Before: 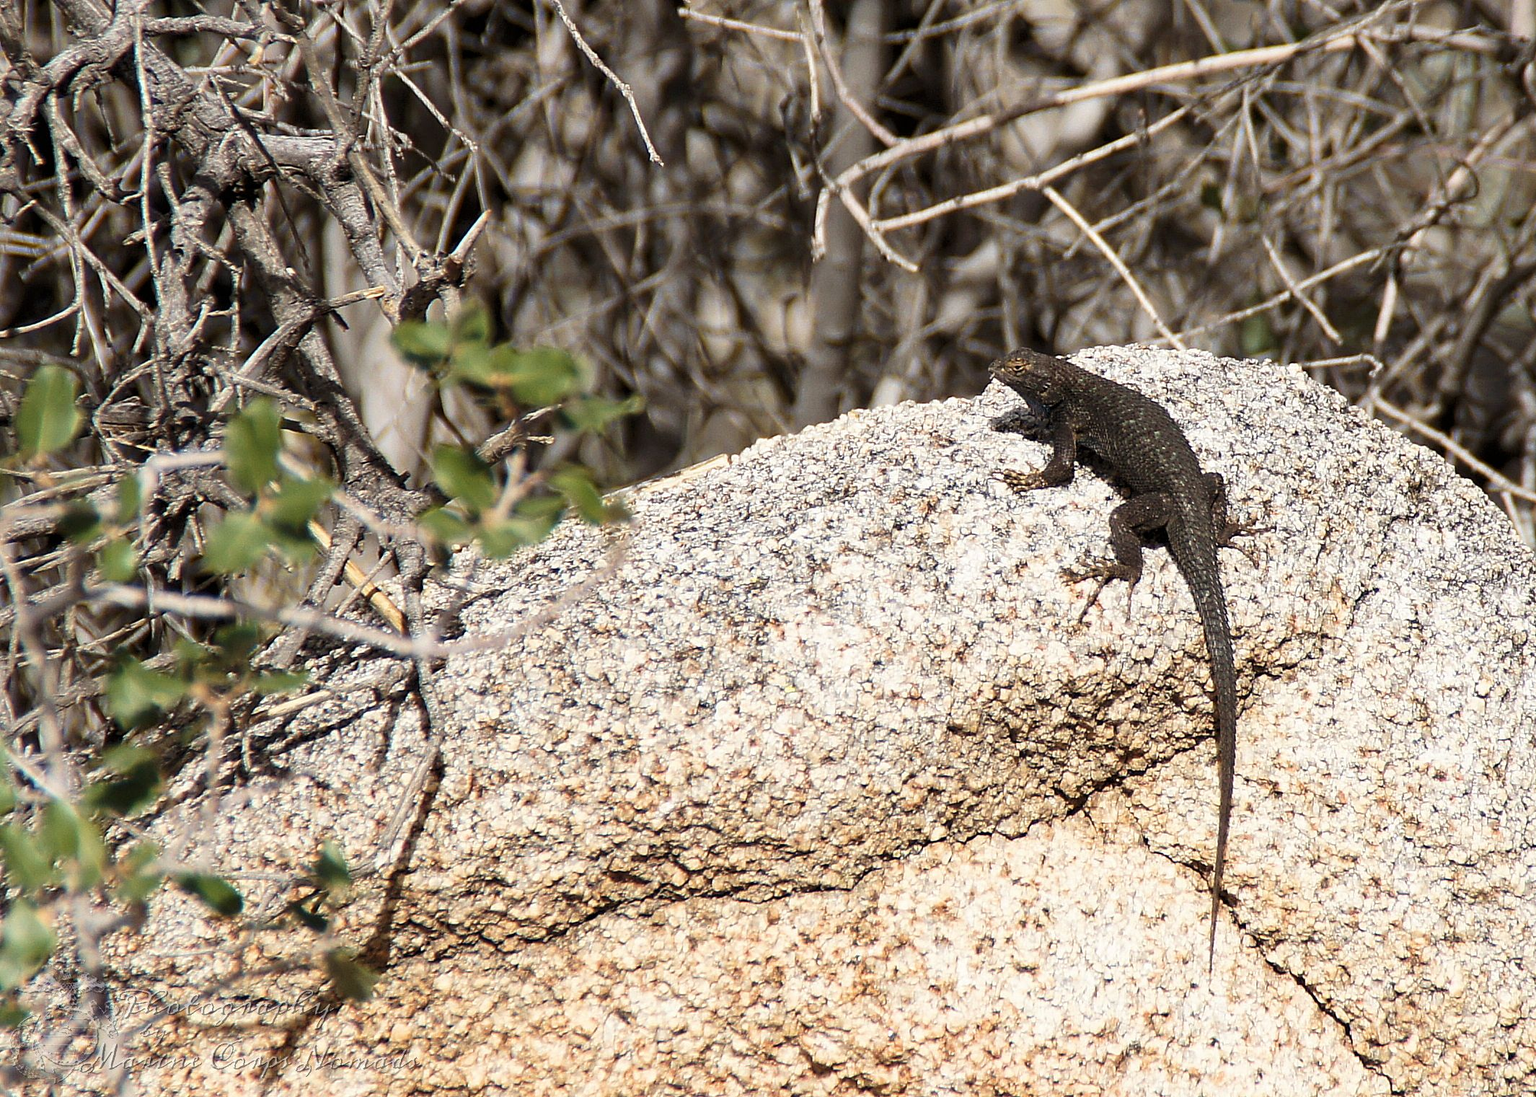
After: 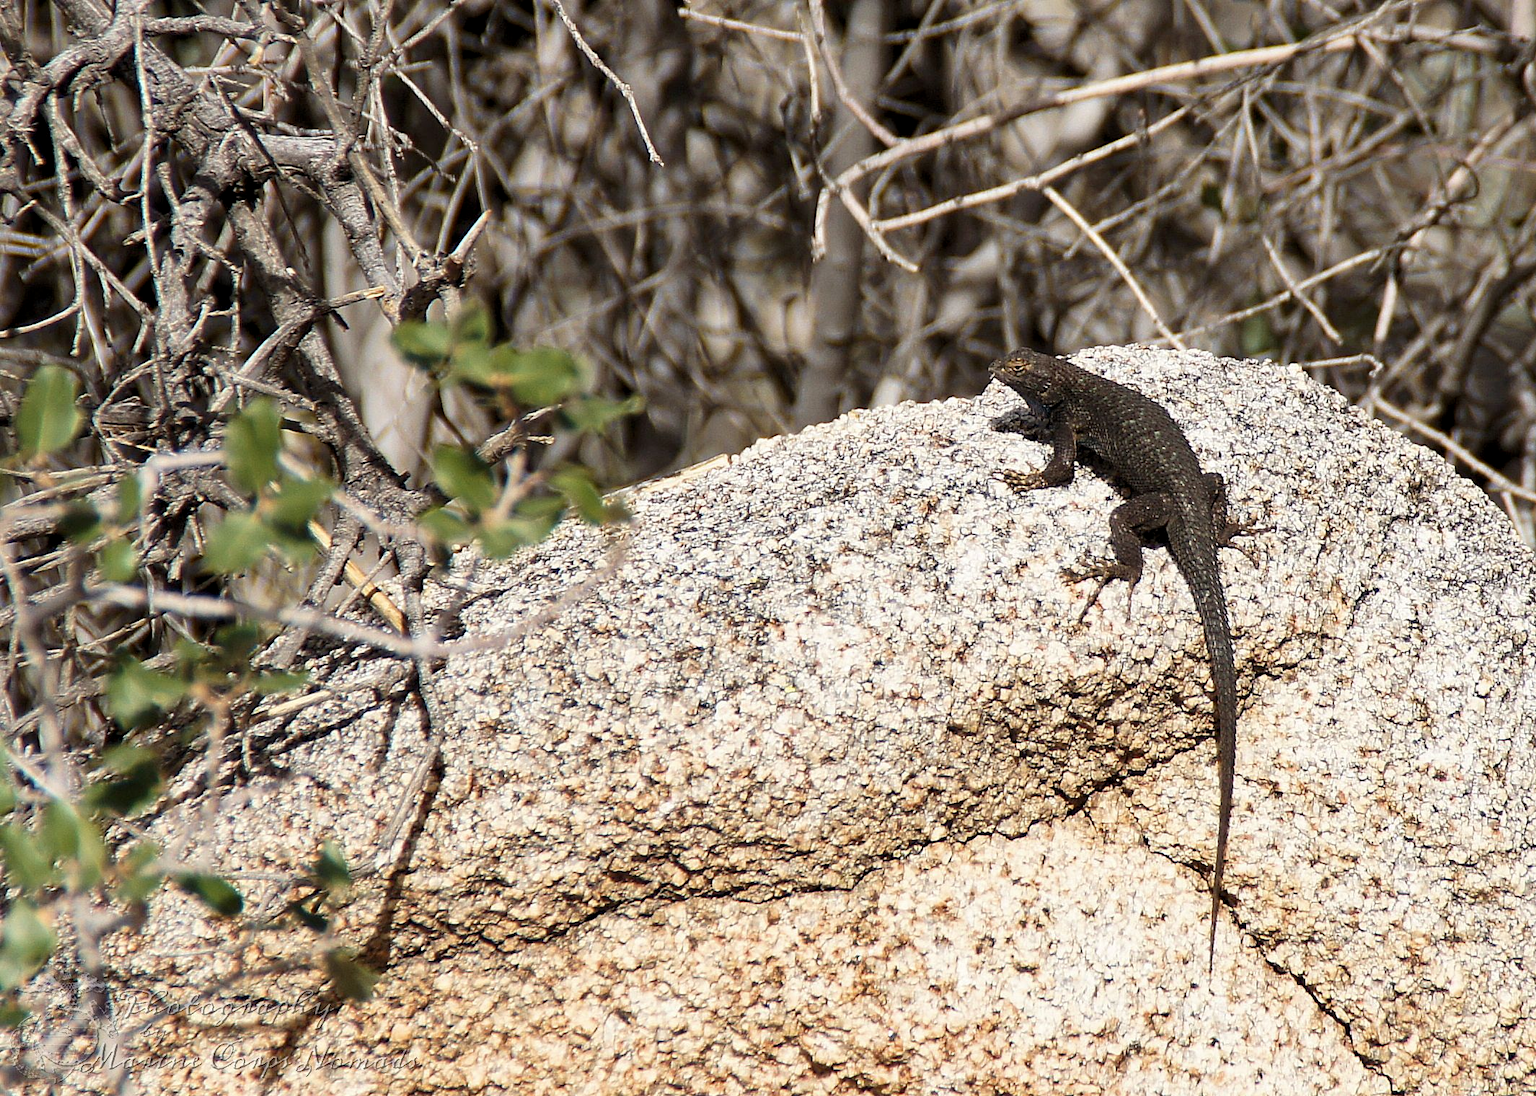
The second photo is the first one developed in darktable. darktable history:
shadows and highlights: shadows 35, highlights -35, soften with gaussian
exposure: black level correction 0.001, compensate highlight preservation false
